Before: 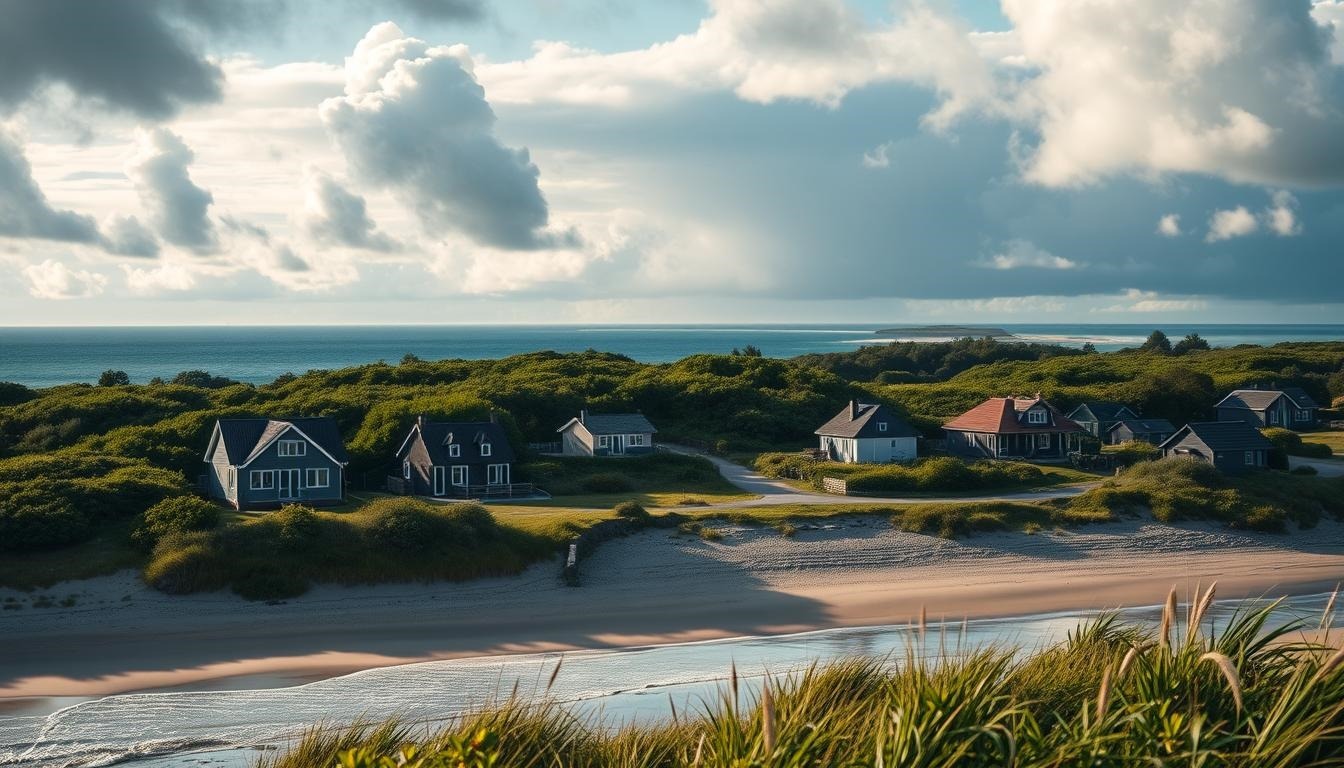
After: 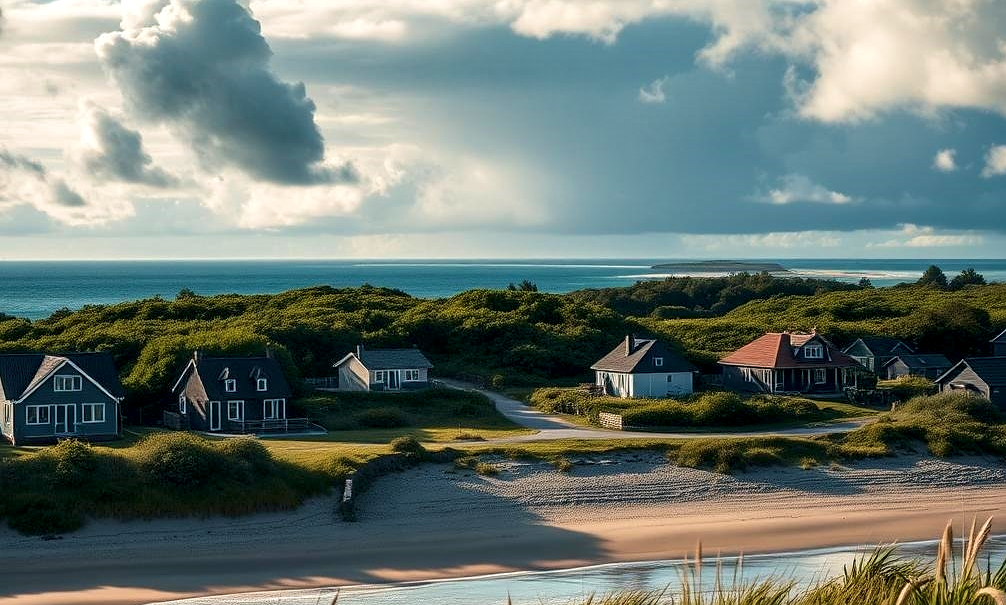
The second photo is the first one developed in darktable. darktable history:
sharpen: radius 0.992
crop: left 16.699%, top 8.585%, right 8.406%, bottom 12.586%
shadows and highlights: shadows 33.38, highlights -46.79, compress 49.55%, soften with gaussian
local contrast: highlights 28%, shadows 76%, midtone range 0.749
velvia: on, module defaults
